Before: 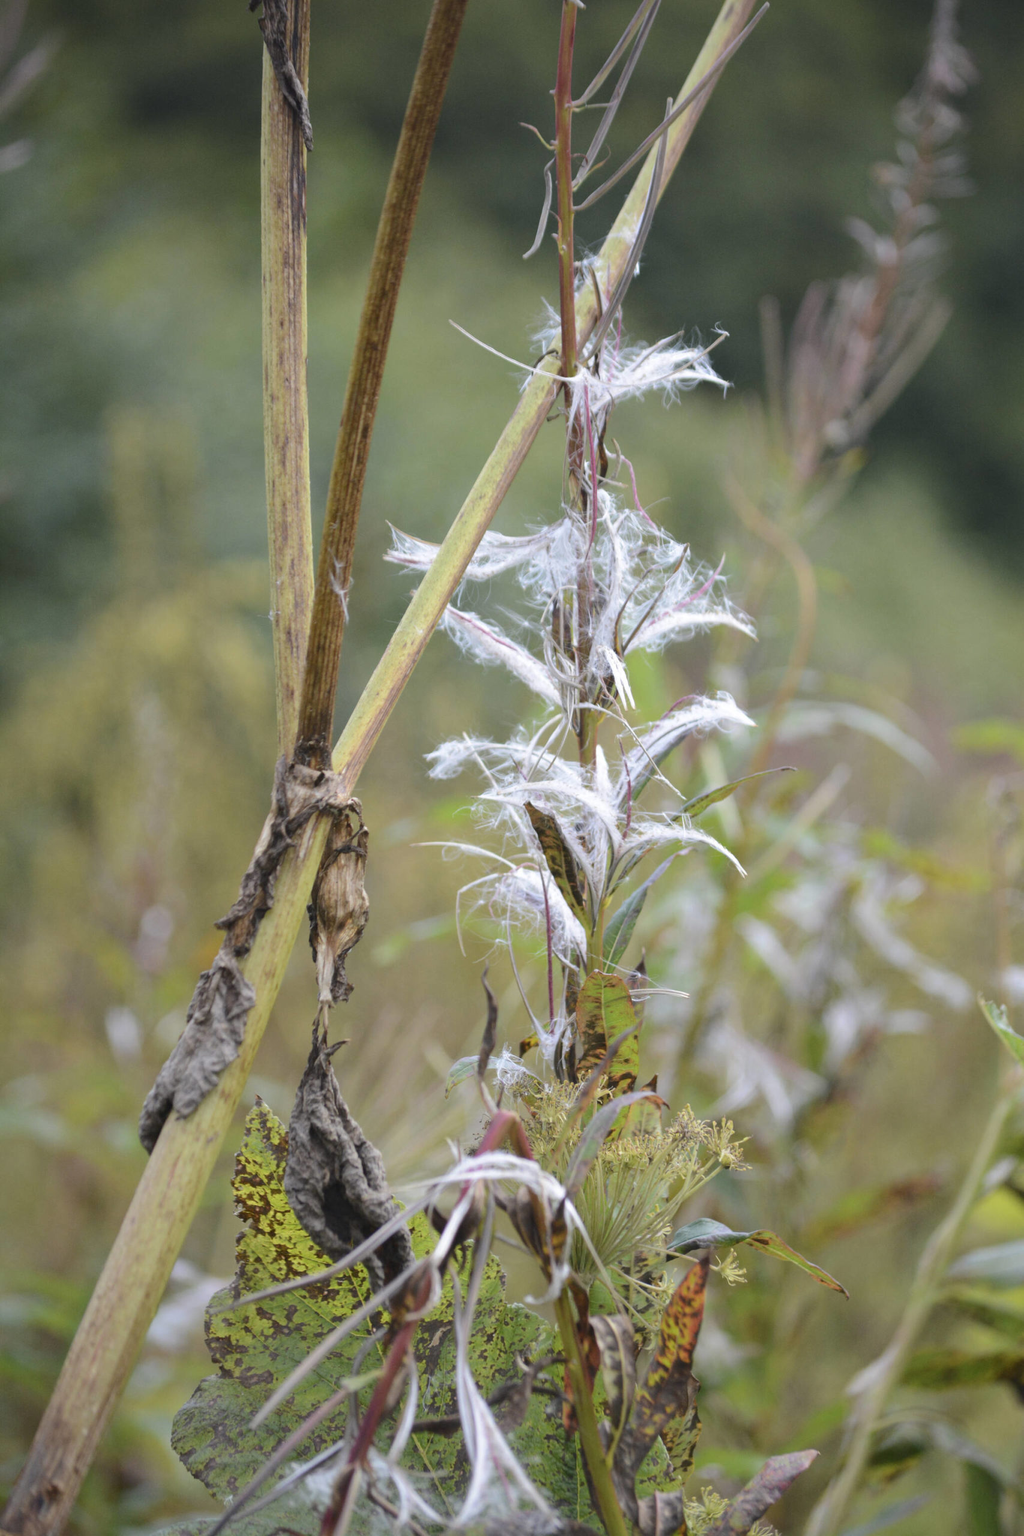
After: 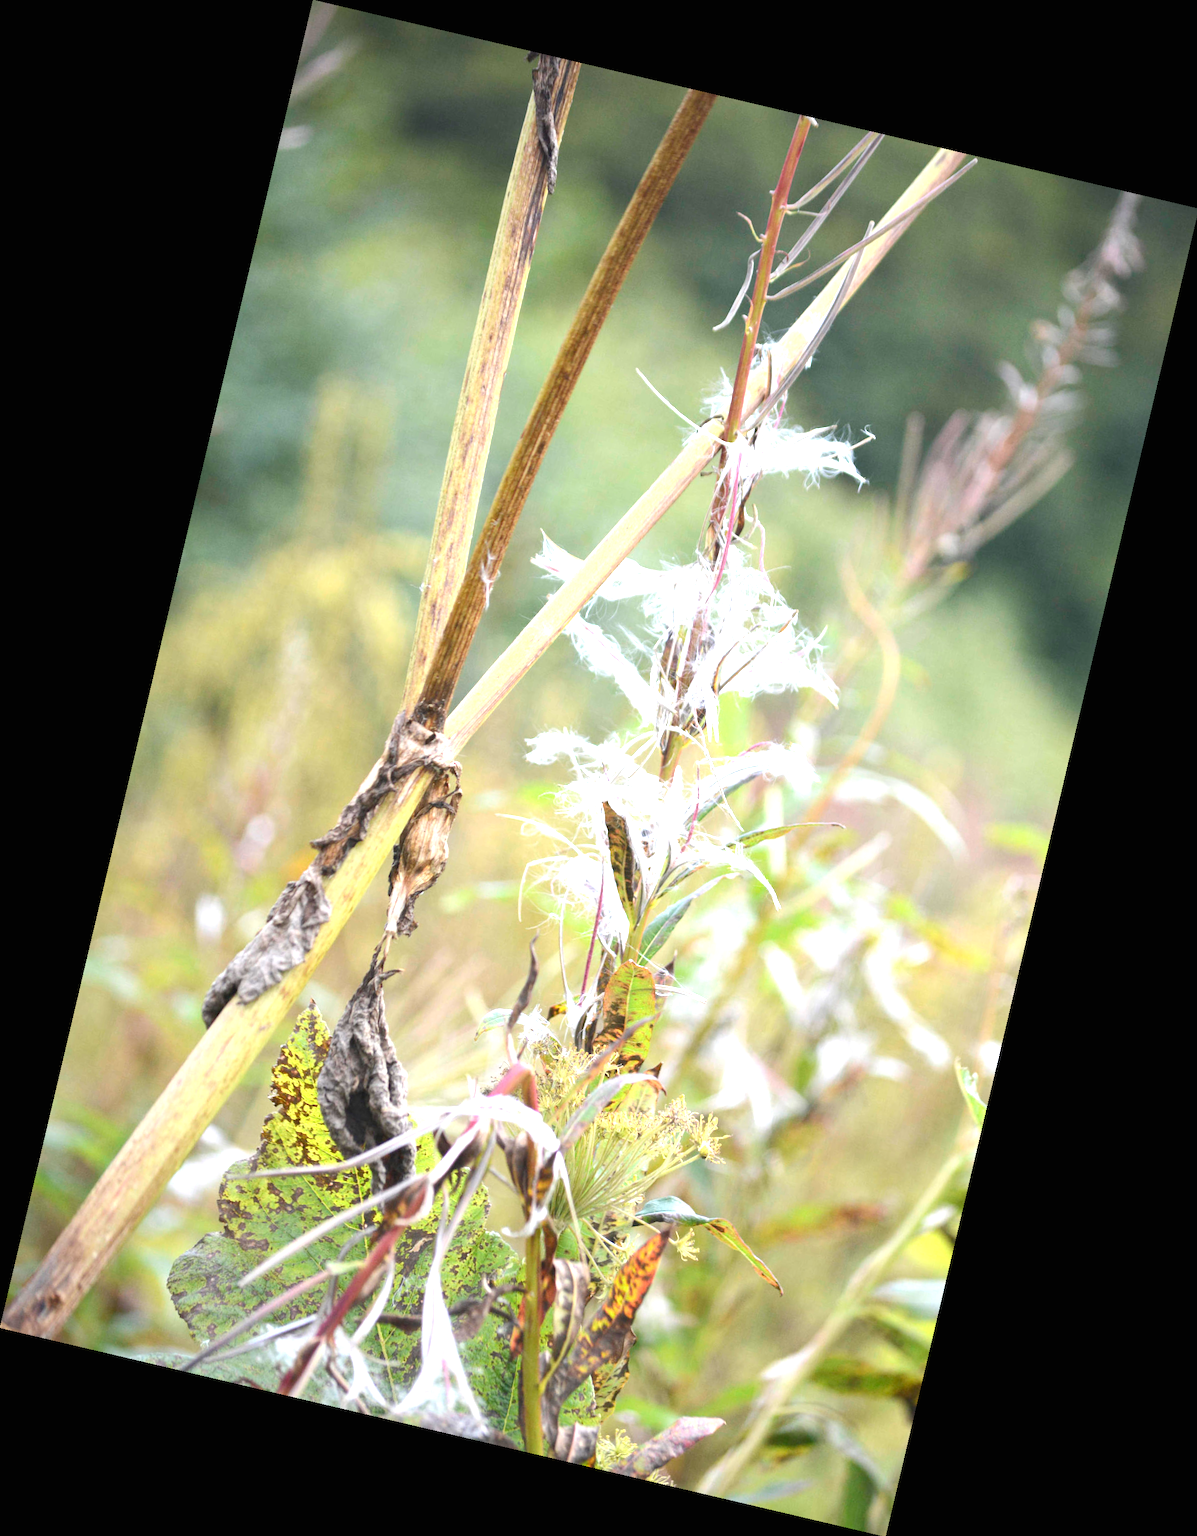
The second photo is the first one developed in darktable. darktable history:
exposure: black level correction 0, exposure 1.379 EV, compensate exposure bias true, compensate highlight preservation false
rotate and perspective: rotation 13.27°, automatic cropping off
